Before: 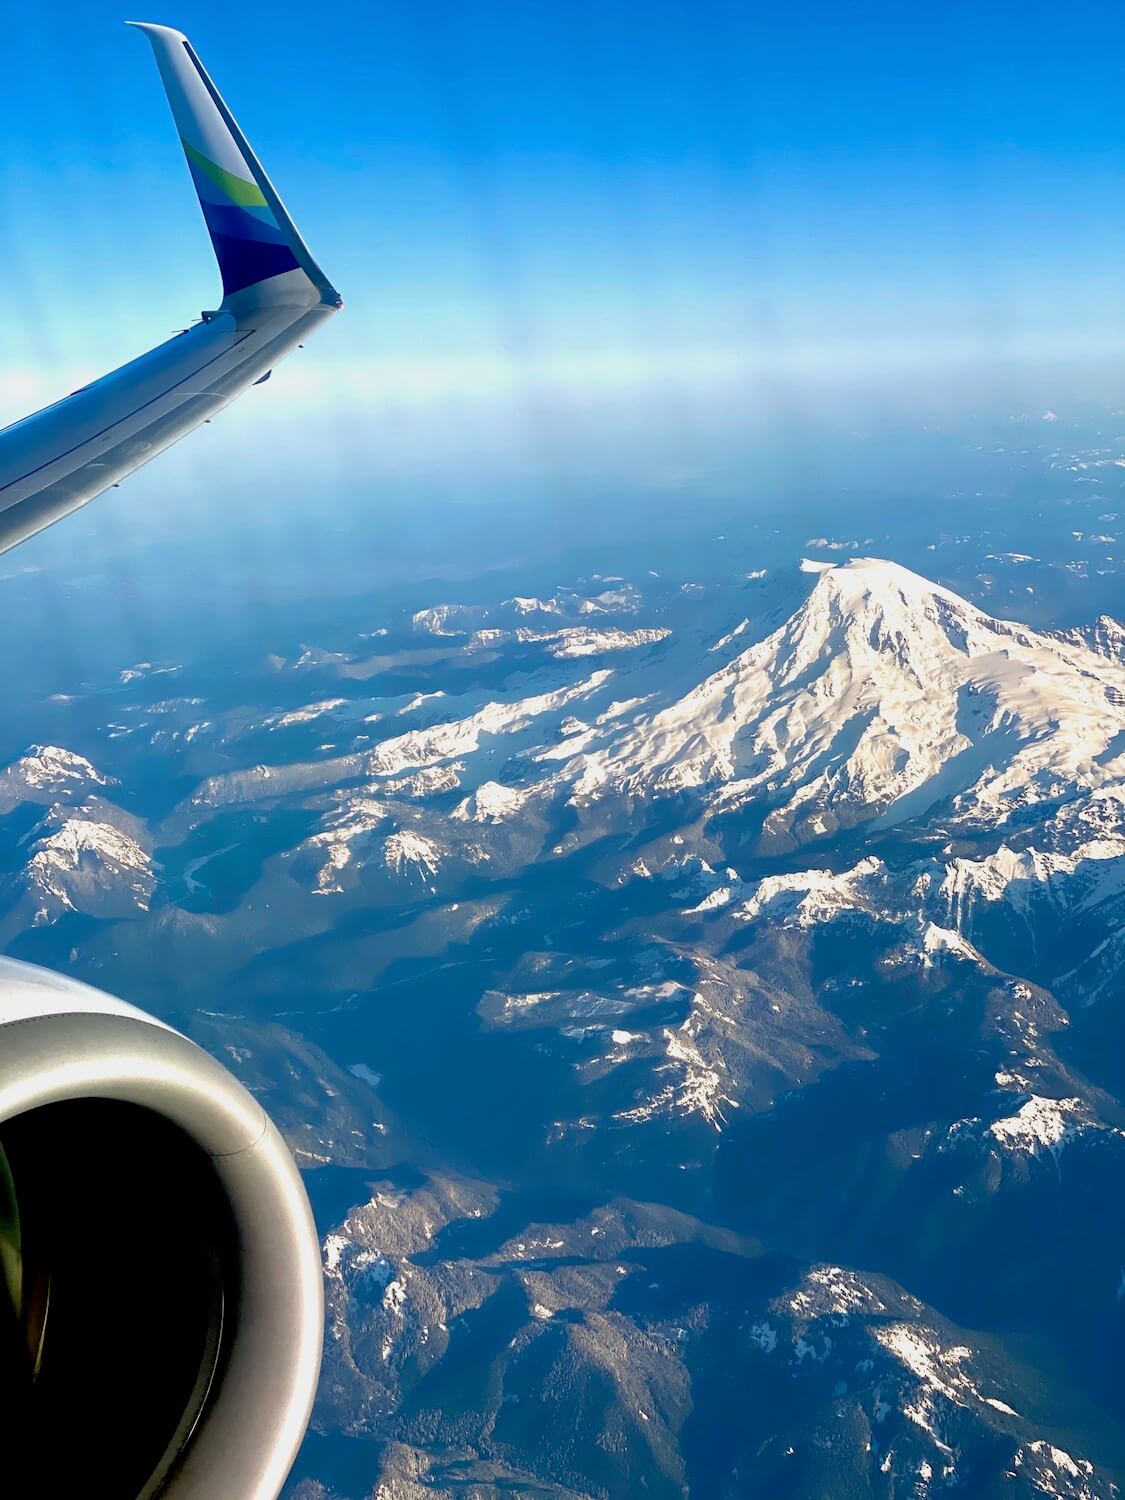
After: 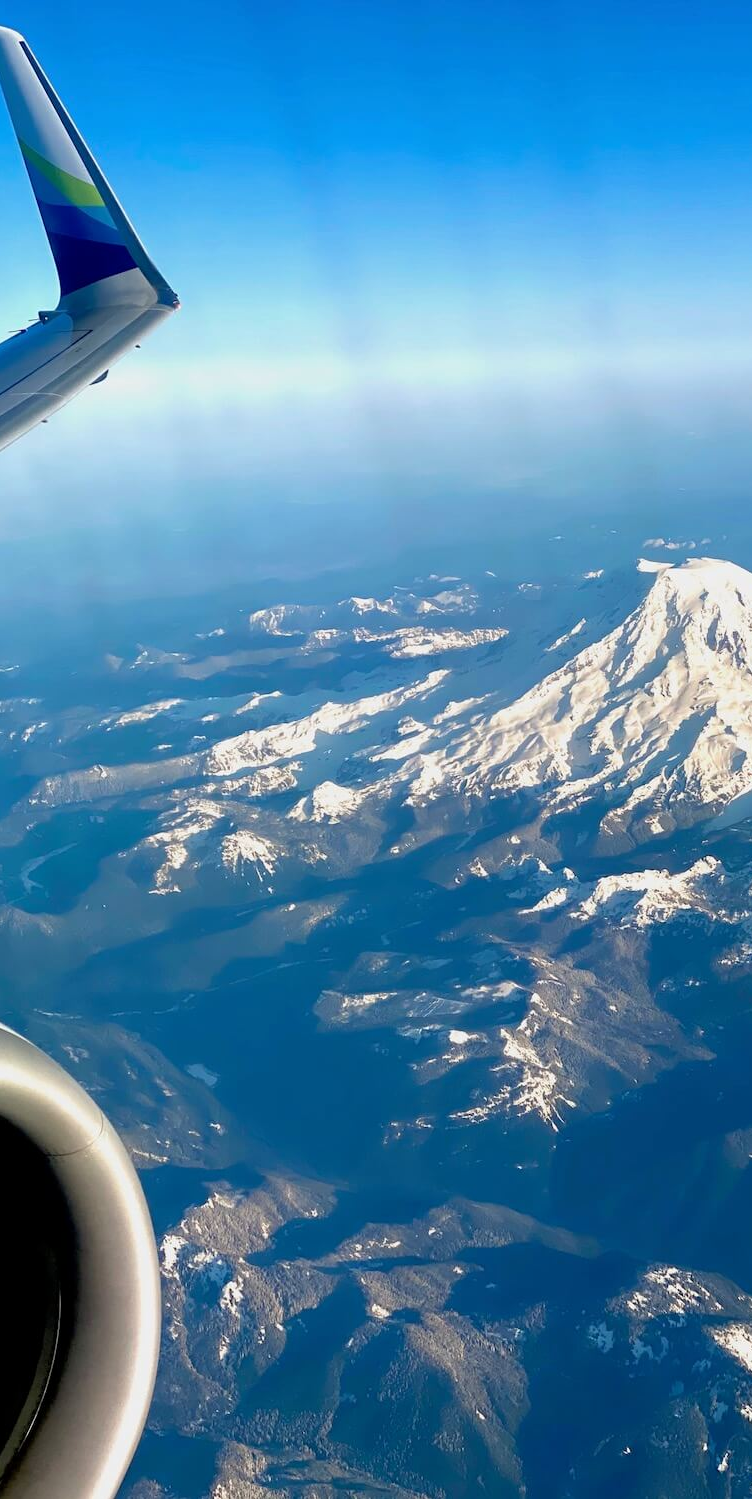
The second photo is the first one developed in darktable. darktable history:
crop and rotate: left 14.501%, right 18.643%
